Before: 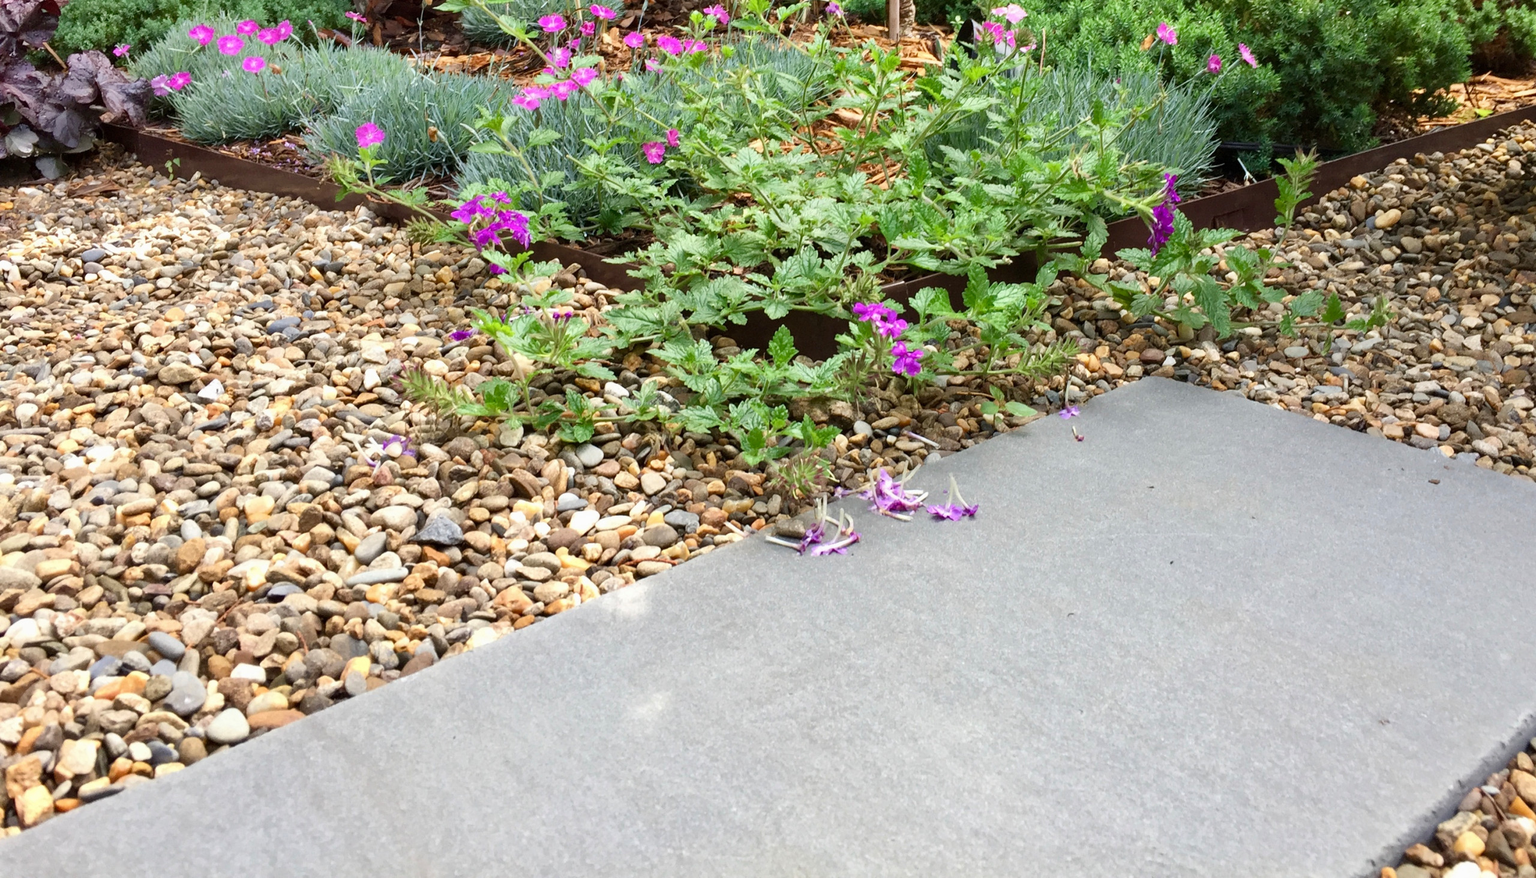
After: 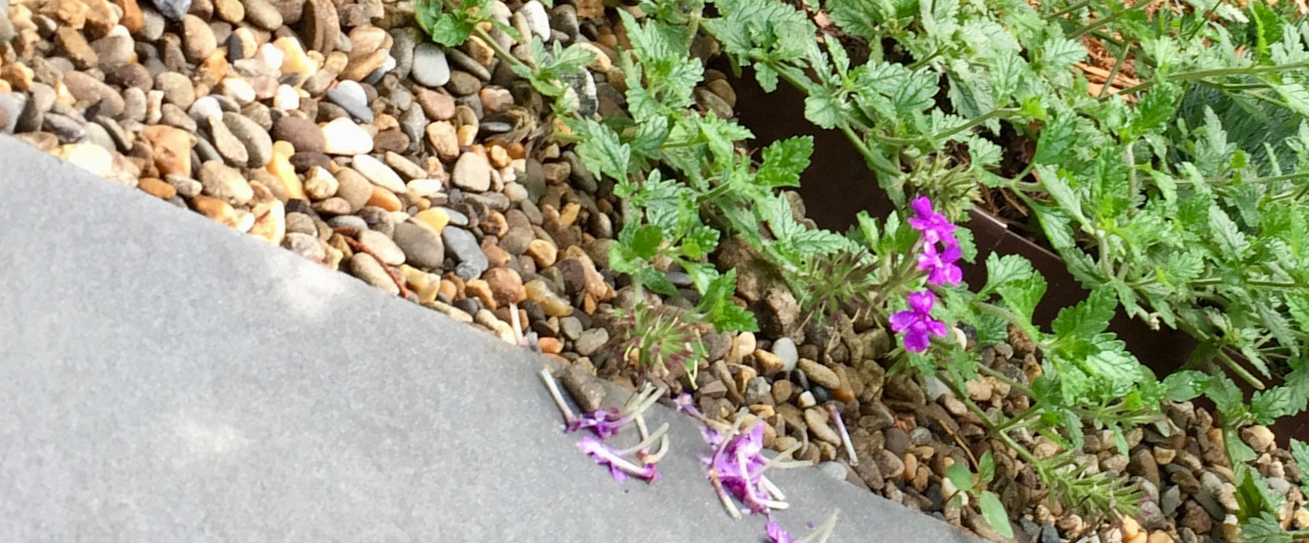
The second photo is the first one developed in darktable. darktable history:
crop and rotate: angle -44.46°, top 16.256%, right 0.873%, bottom 11.751%
